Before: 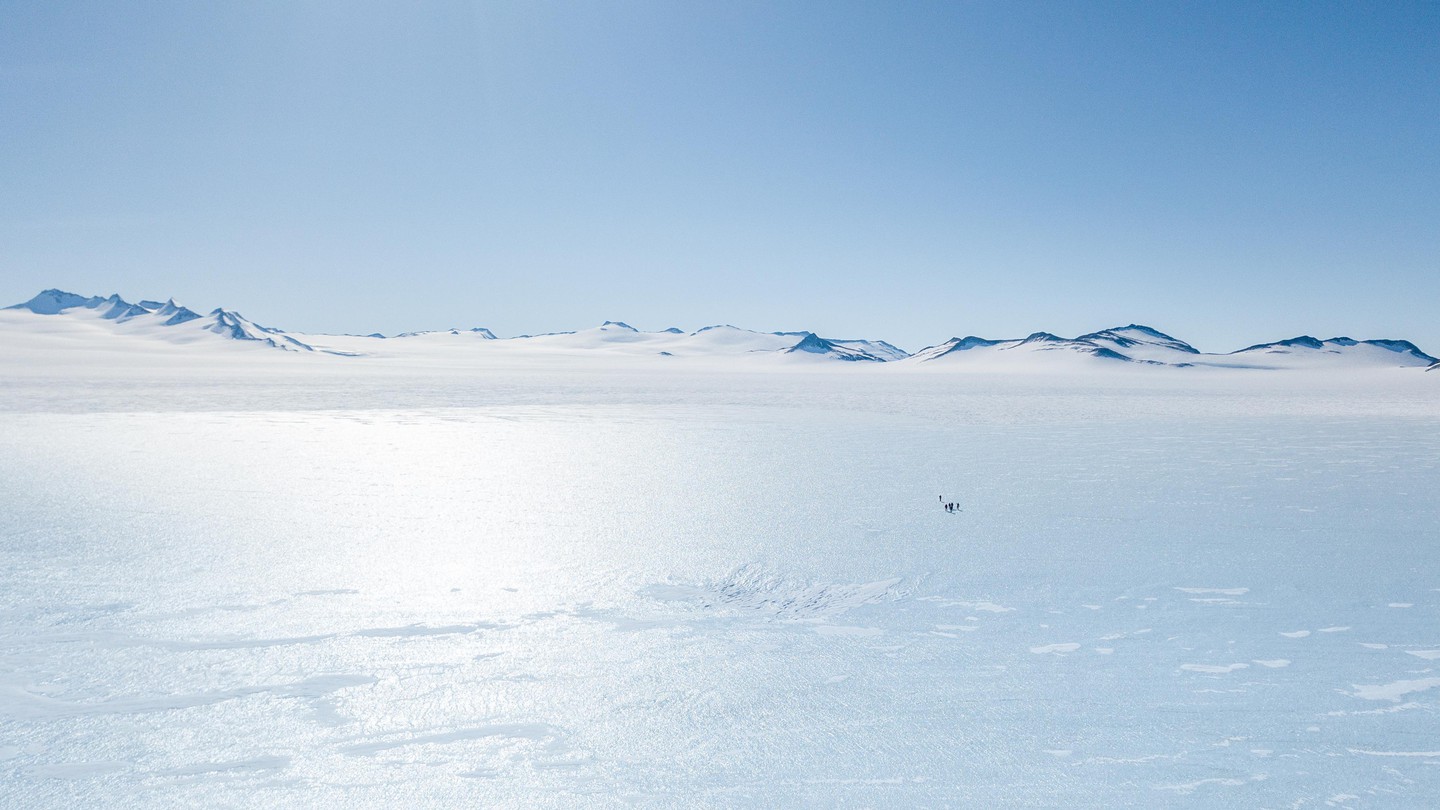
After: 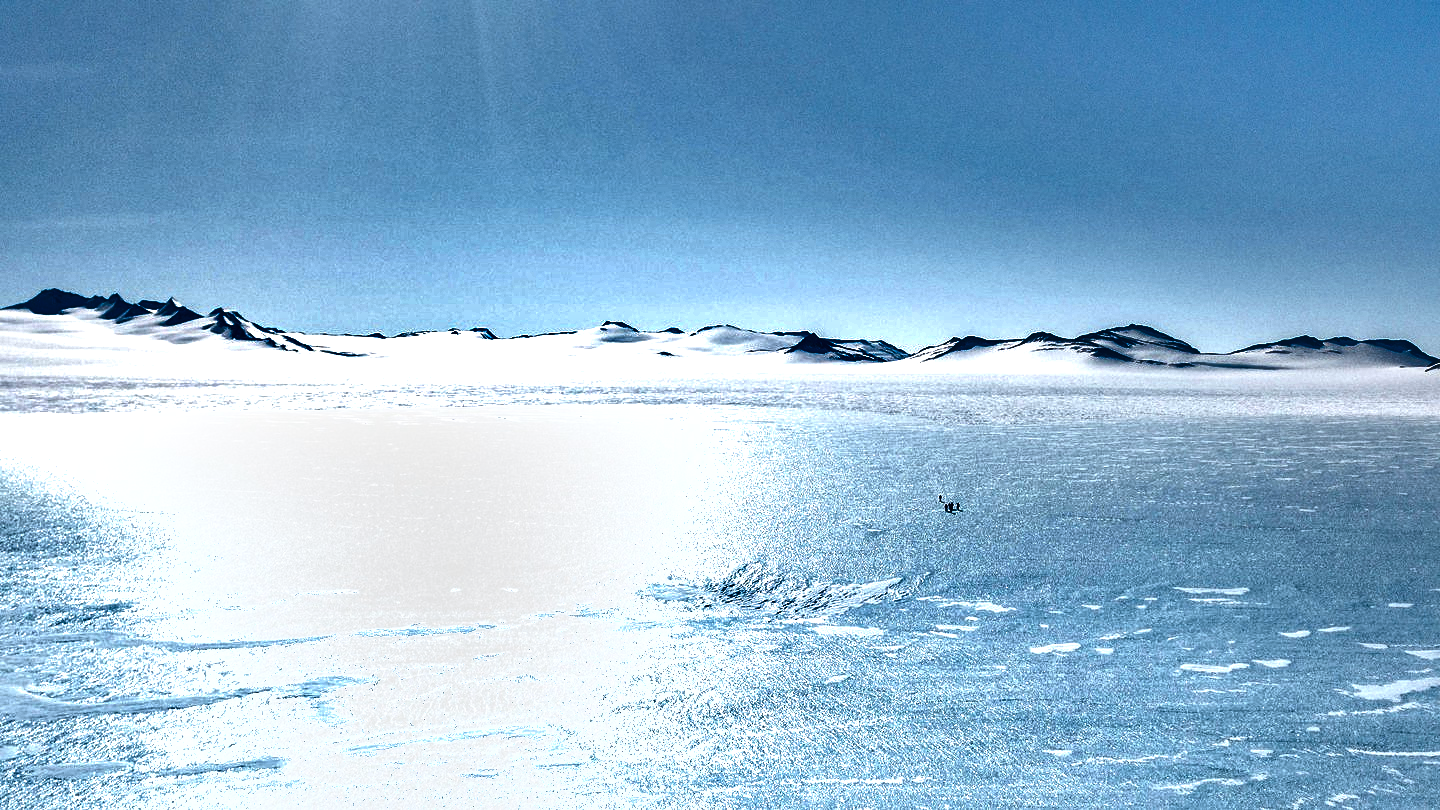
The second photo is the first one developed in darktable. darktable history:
exposure: black level correction 0.001, exposure 0.5 EV, compensate exposure bias true, compensate highlight preservation false
haze removal: strength -0.1, adaptive false
shadows and highlights: shadows 20.91, highlights -82.73, soften with gaussian
local contrast: mode bilateral grid, contrast 20, coarseness 50, detail 148%, midtone range 0.2
